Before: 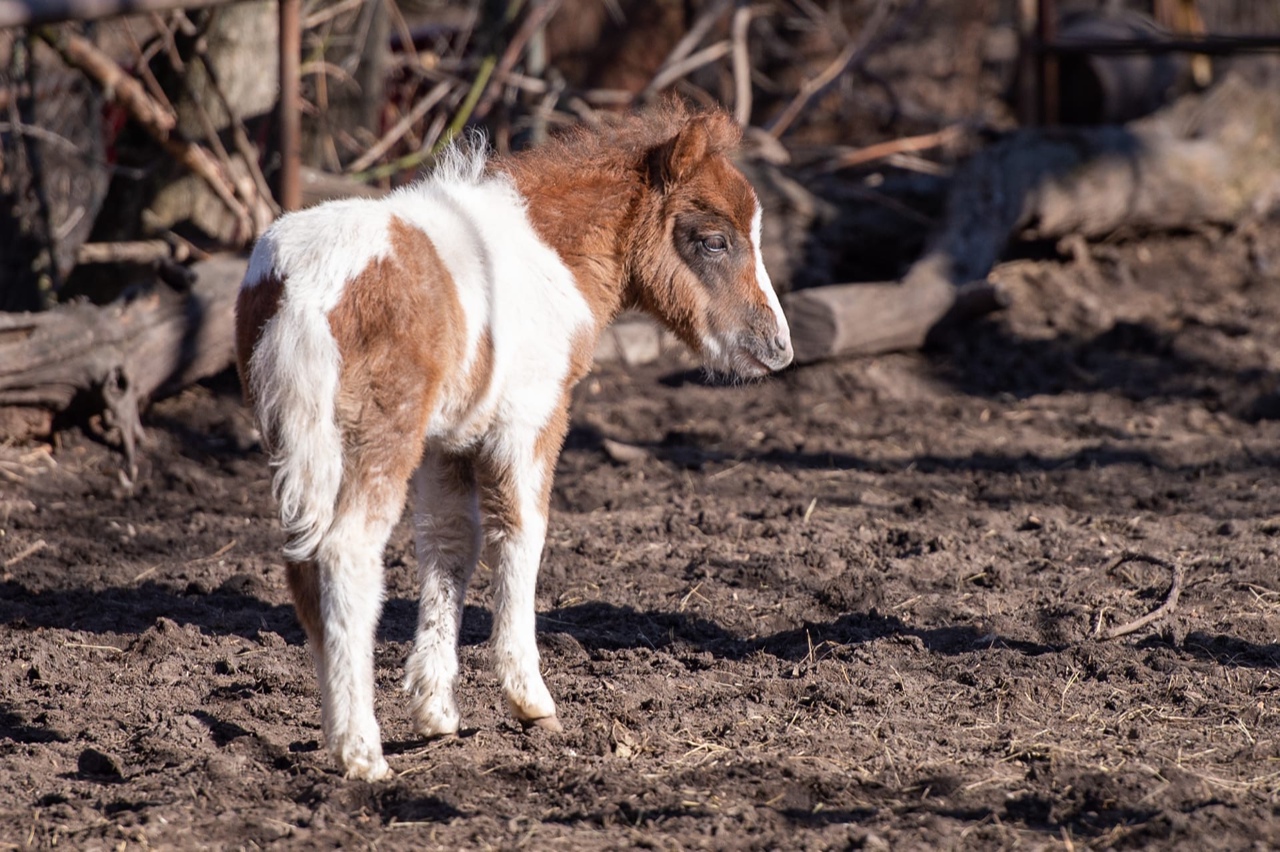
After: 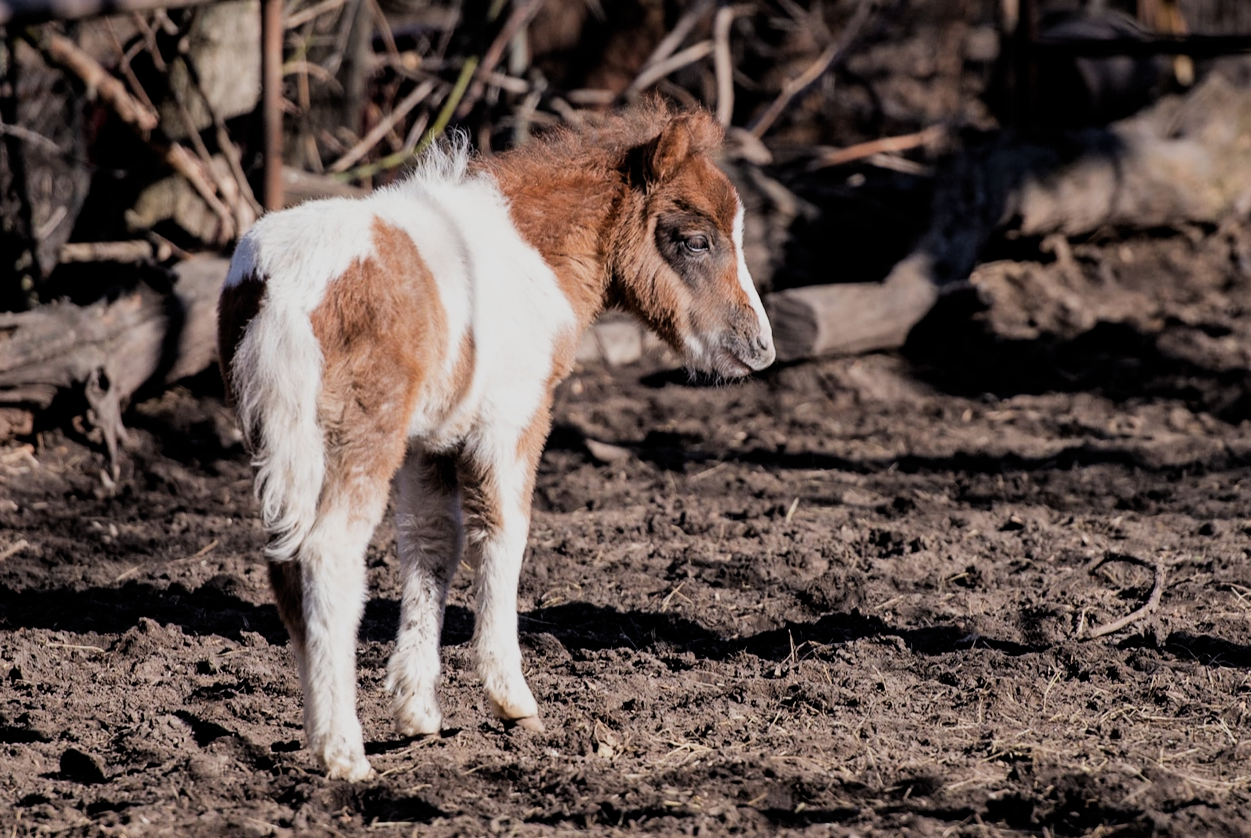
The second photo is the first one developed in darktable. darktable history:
filmic rgb: black relative exposure -5.12 EV, white relative exposure 3.98 EV, threshold 5.97 EV, hardness 2.89, contrast 1.195, highlights saturation mix -28.68%, enable highlight reconstruction true
crop and rotate: left 1.463%, right 0.737%, bottom 1.616%
